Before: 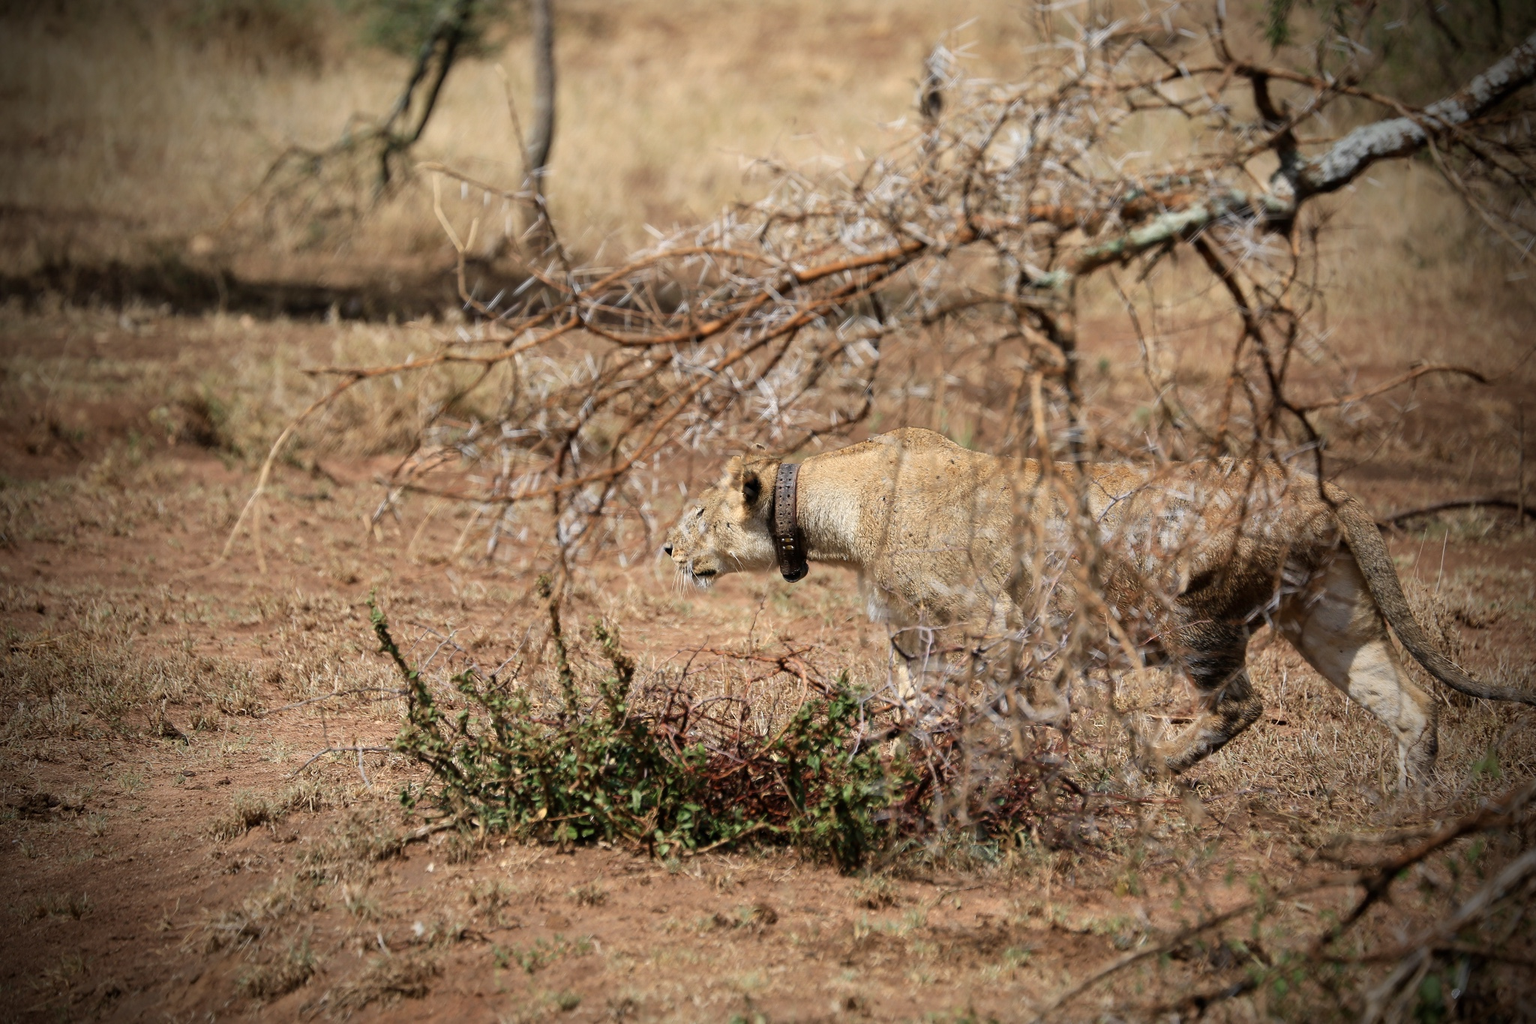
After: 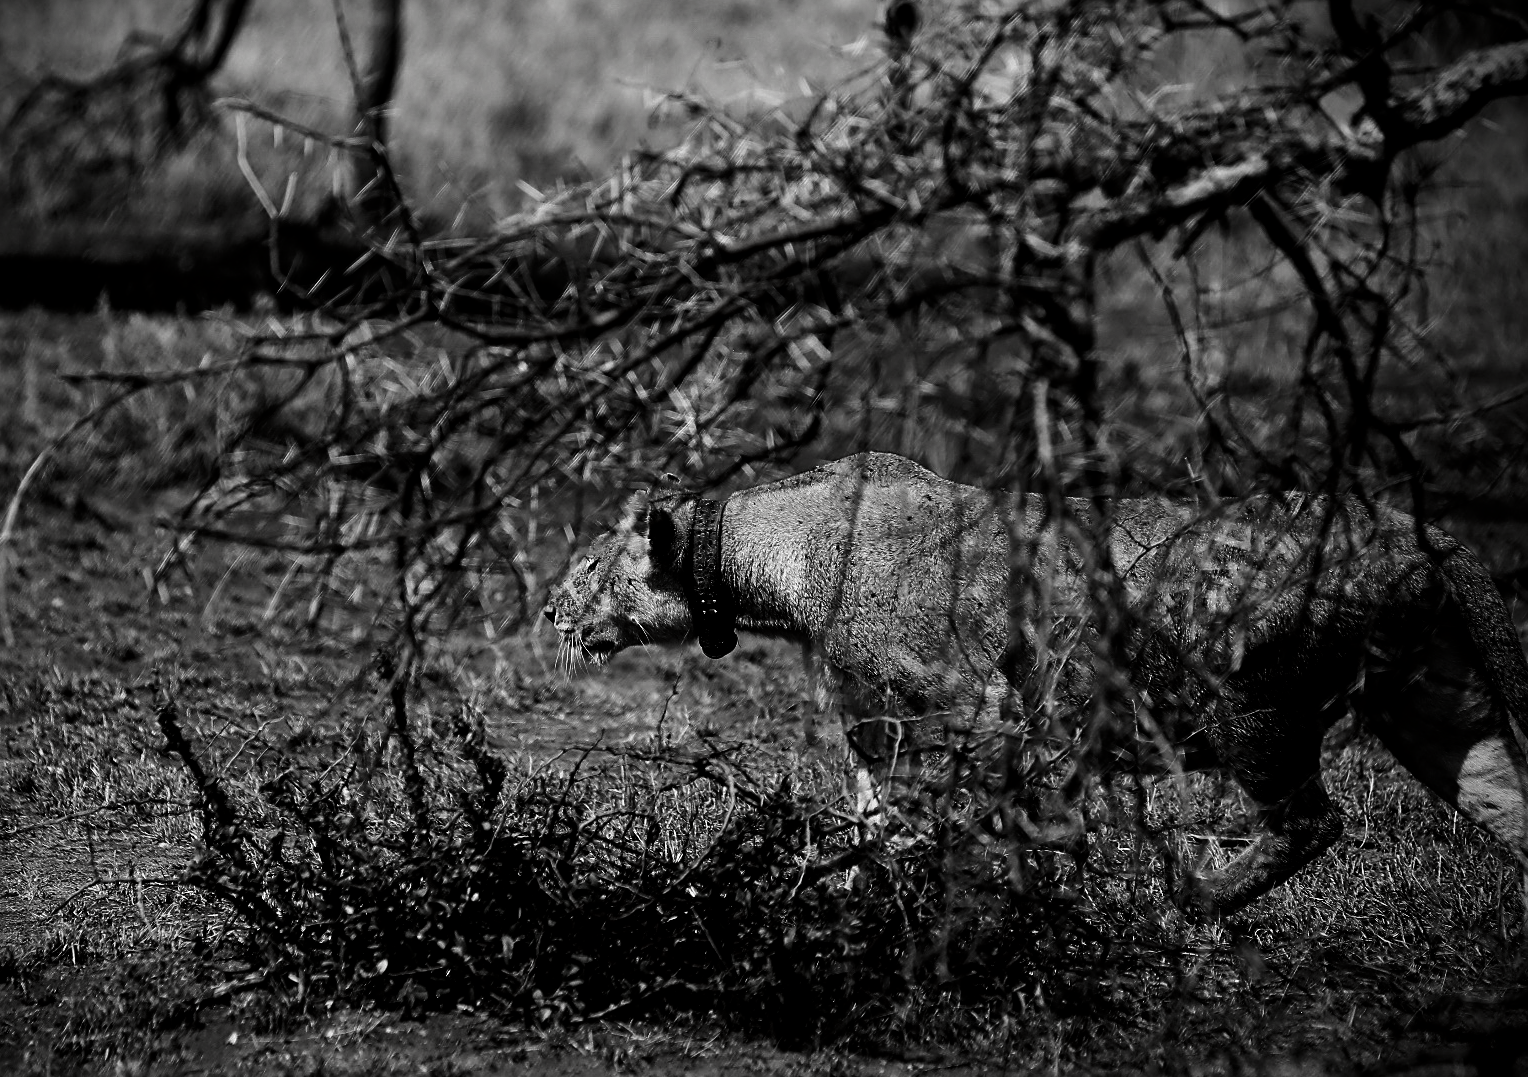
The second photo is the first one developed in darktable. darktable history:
sharpen: on, module defaults
crop: left 16.696%, top 8.666%, right 8.688%, bottom 12.41%
contrast brightness saturation: contrast 0.016, brightness -0.999, saturation -0.981
filmic rgb: black relative exposure -5.43 EV, white relative exposure 2.86 EV, threshold 5.99 EV, dynamic range scaling -38.04%, hardness 3.98, contrast 1.588, highlights saturation mix -0.791%, color science v6 (2022), enable highlight reconstruction true
